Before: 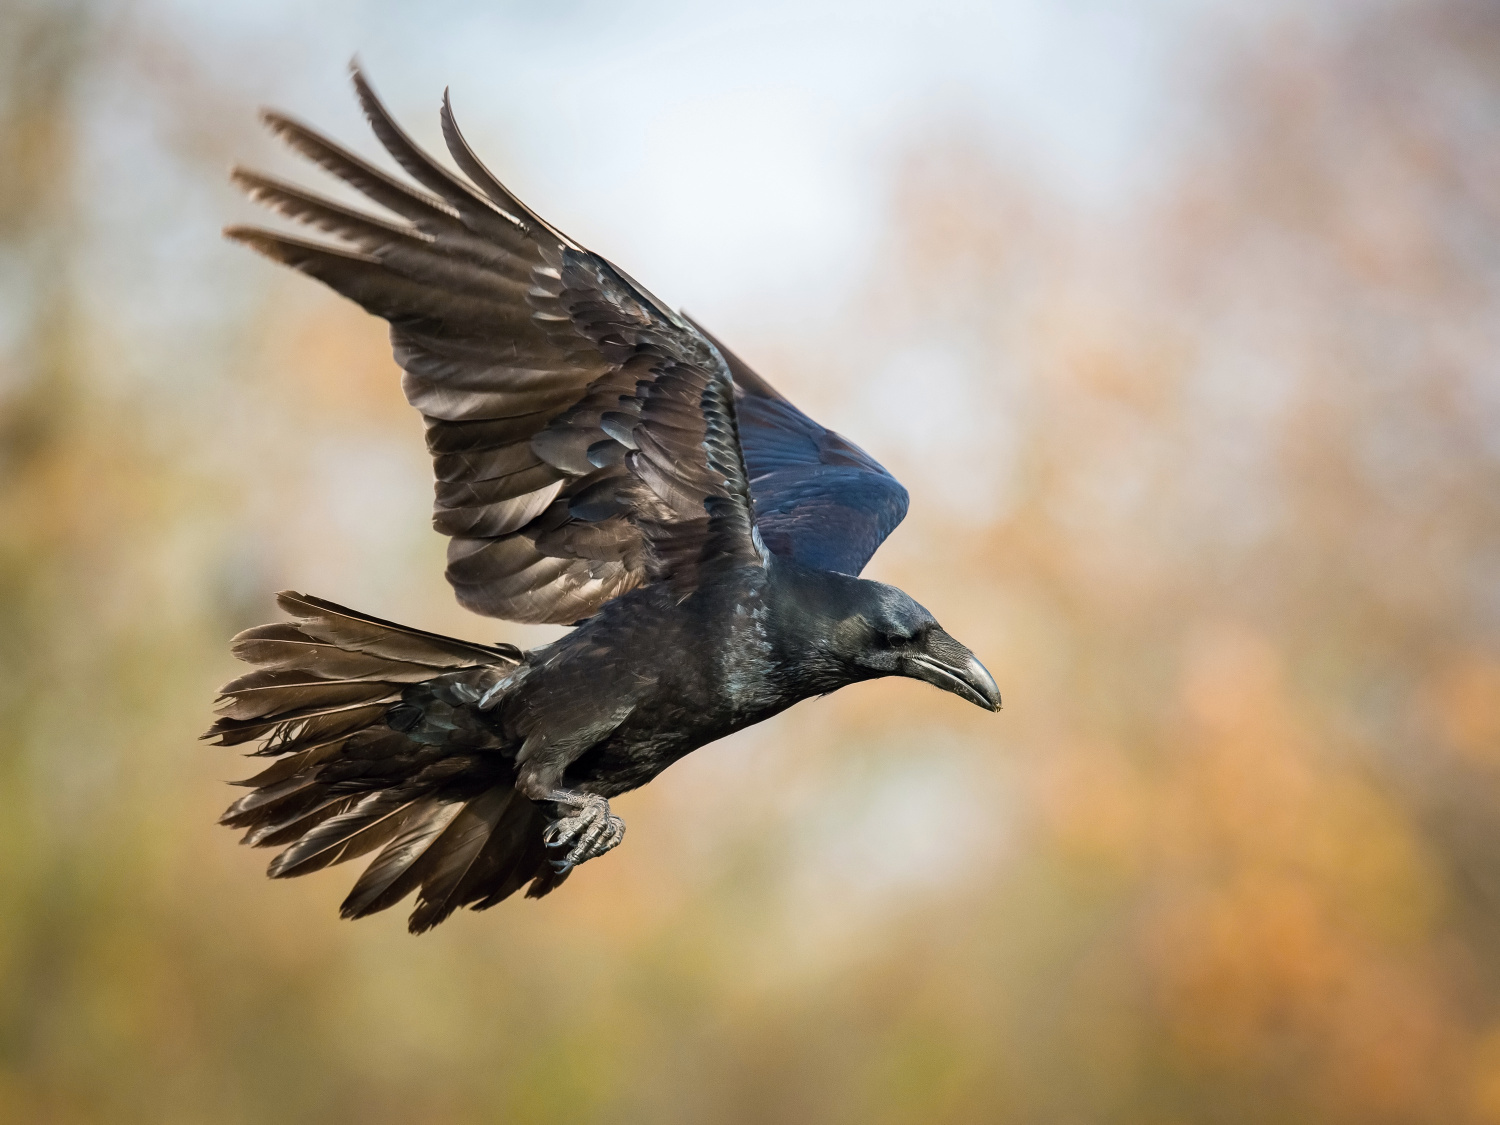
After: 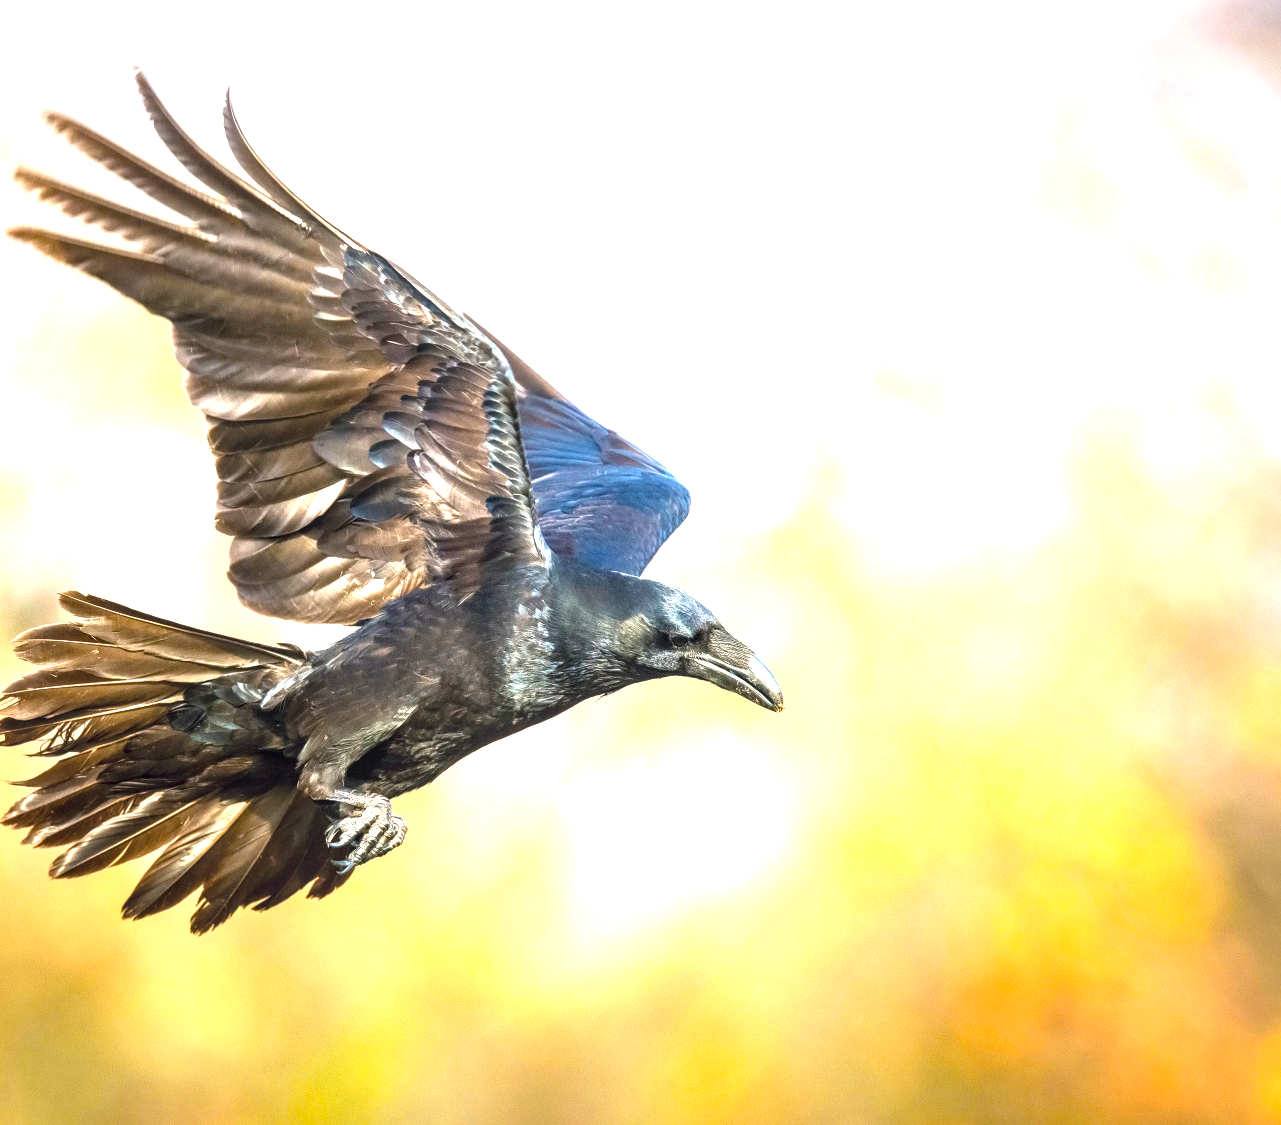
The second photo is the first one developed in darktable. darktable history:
local contrast: detail 130%
exposure: black level correction 0, exposure 1.55 EV, compensate exposure bias true, compensate highlight preservation false
crop and rotate: left 14.584%
color balance rgb: perceptual saturation grading › global saturation 20%, global vibrance 20%
